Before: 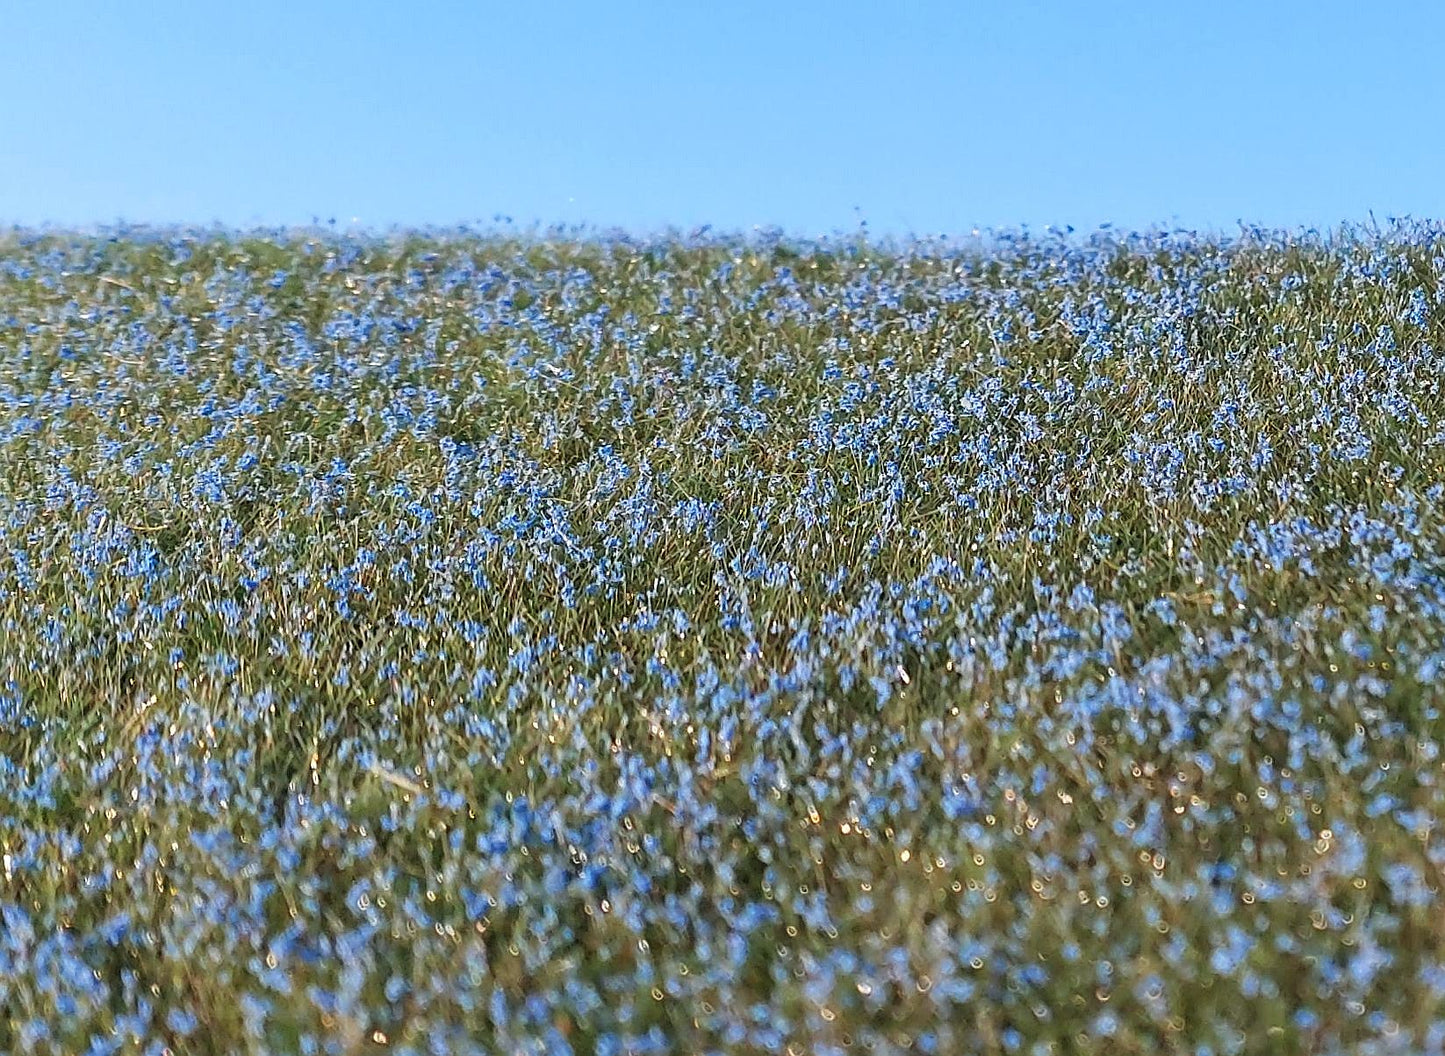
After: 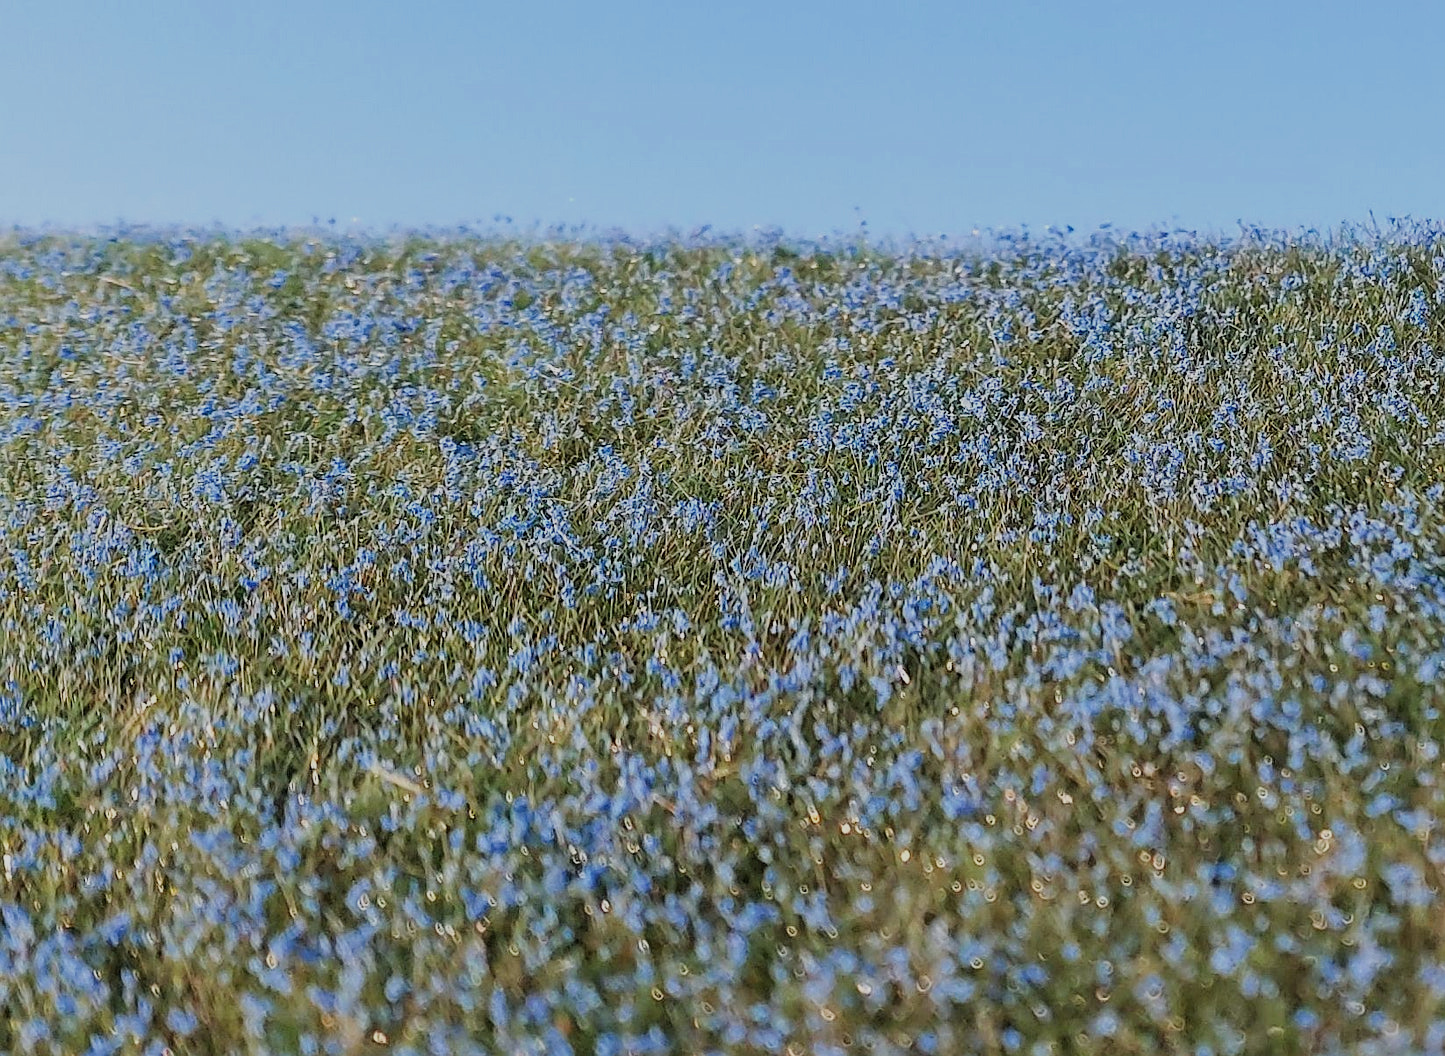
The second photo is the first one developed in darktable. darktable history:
filmic rgb: black relative exposure -8.47 EV, white relative exposure 4.67 EV, hardness 3.82
